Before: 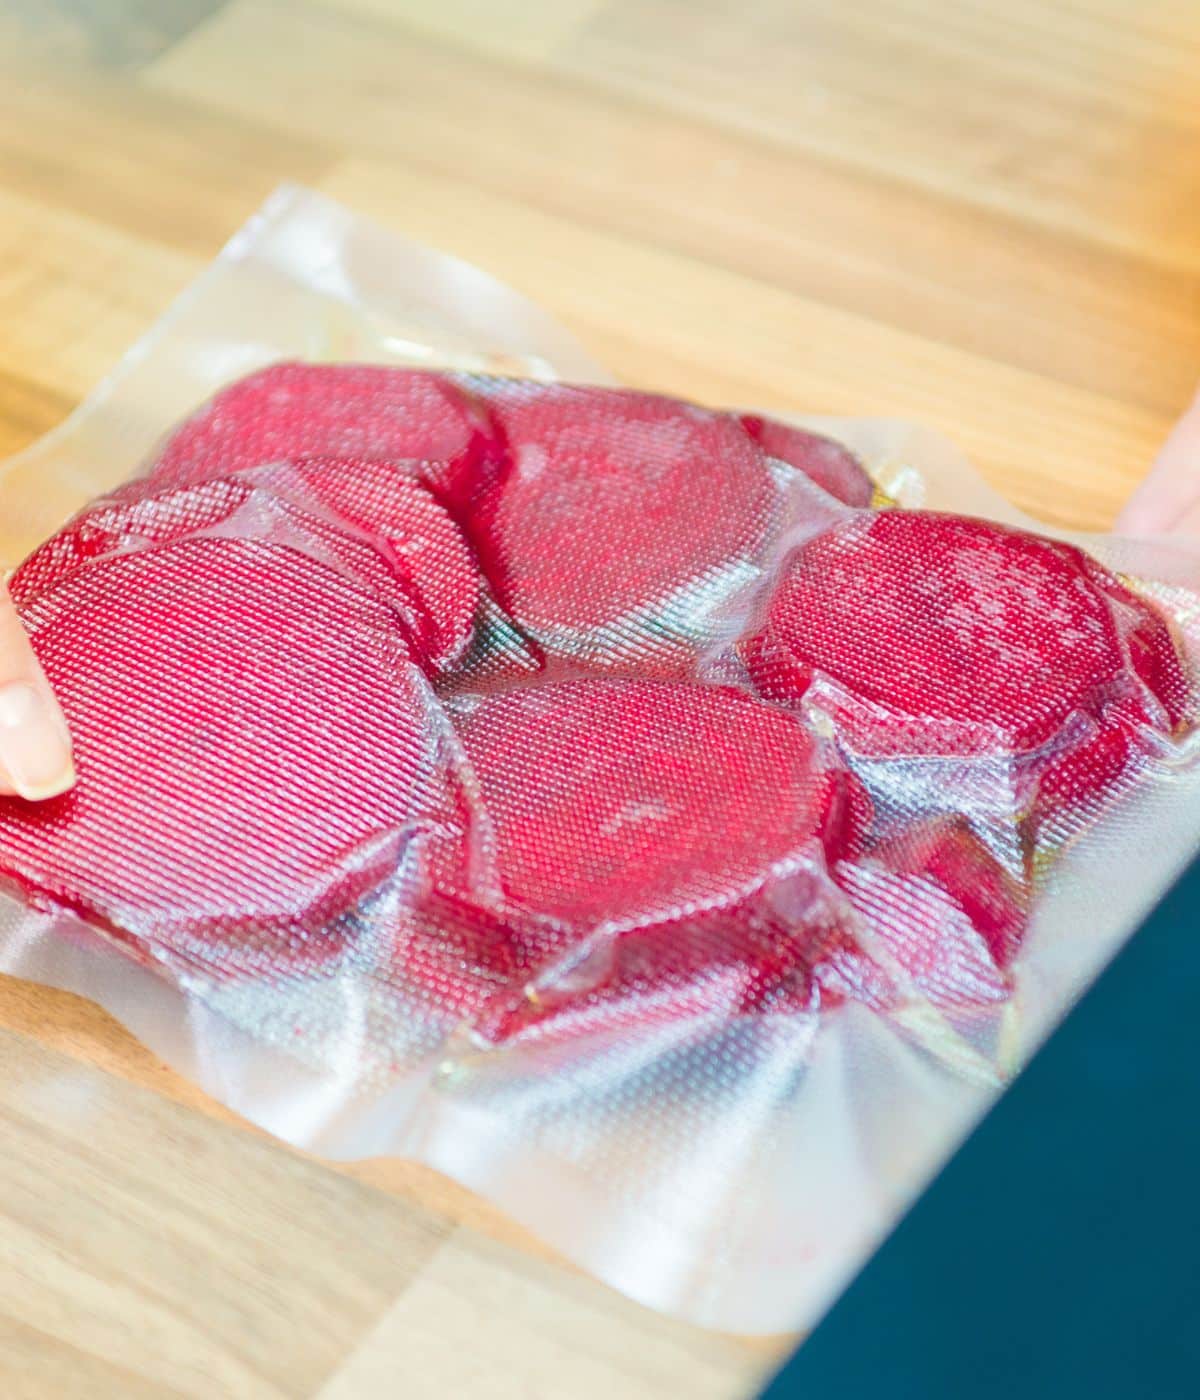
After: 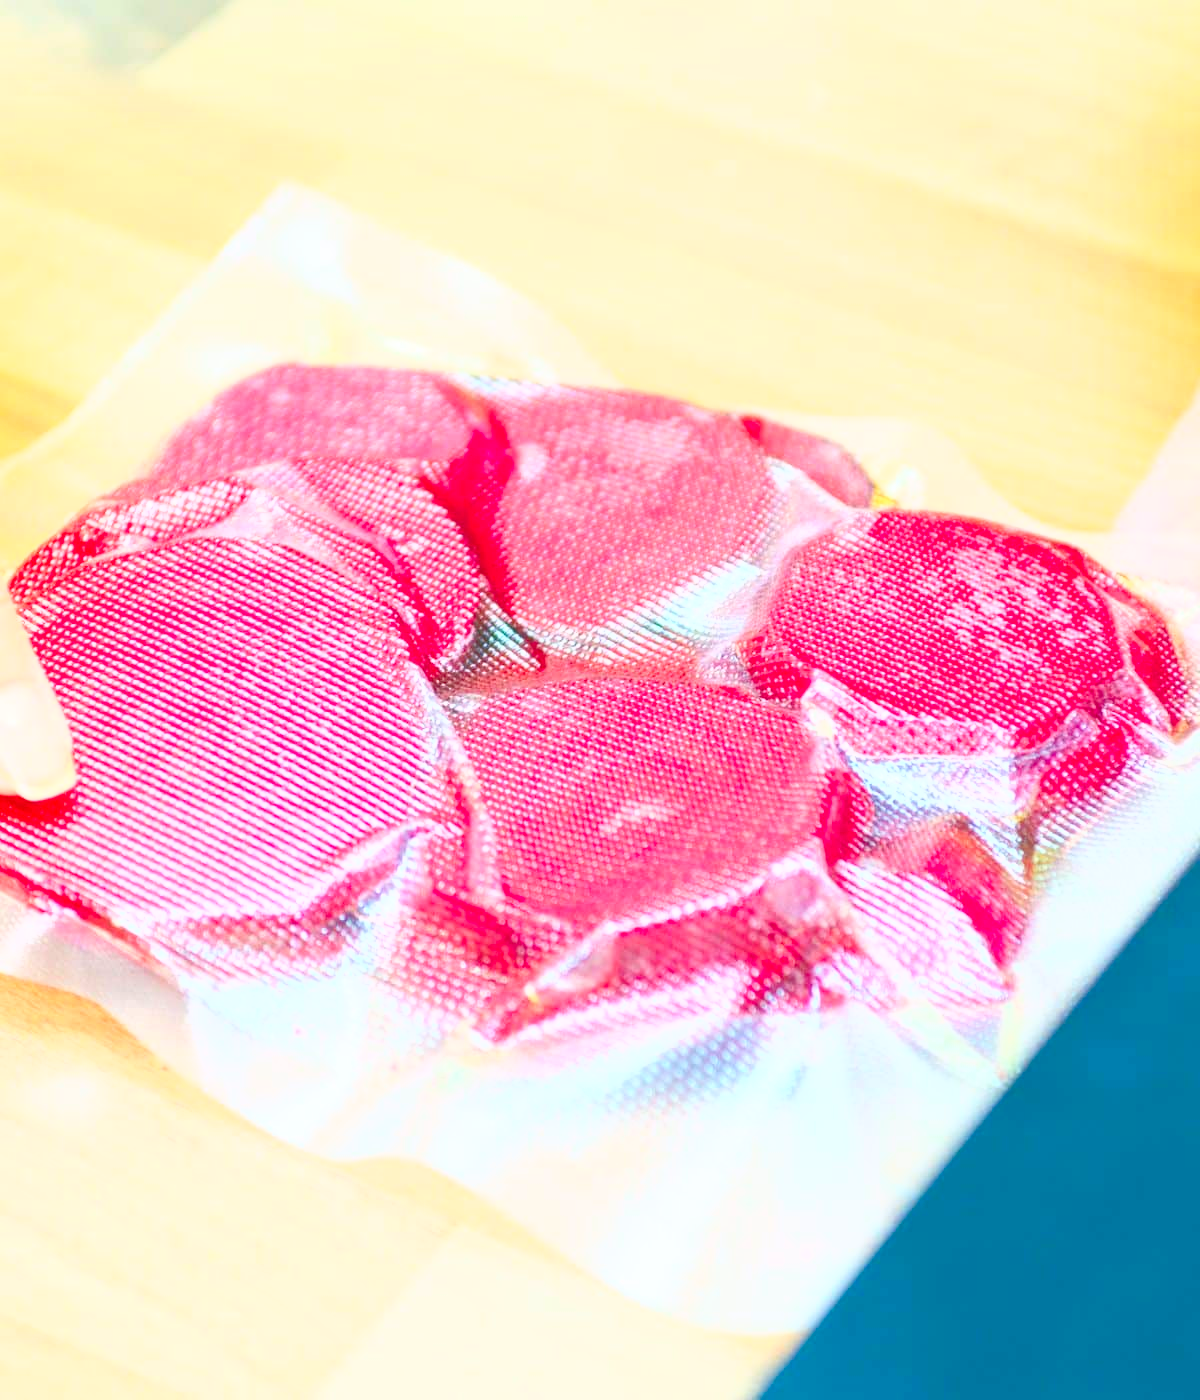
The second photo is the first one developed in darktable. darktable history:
tone curve: curves: ch0 [(0, 0) (0.003, 0.115) (0.011, 0.133) (0.025, 0.157) (0.044, 0.182) (0.069, 0.209) (0.1, 0.239) (0.136, 0.279) (0.177, 0.326) (0.224, 0.379) (0.277, 0.436) (0.335, 0.507) (0.399, 0.587) (0.468, 0.671) (0.543, 0.75) (0.623, 0.837) (0.709, 0.916) (0.801, 0.978) (0.898, 0.985) (1, 1)], color space Lab, linked channels, preserve colors none
